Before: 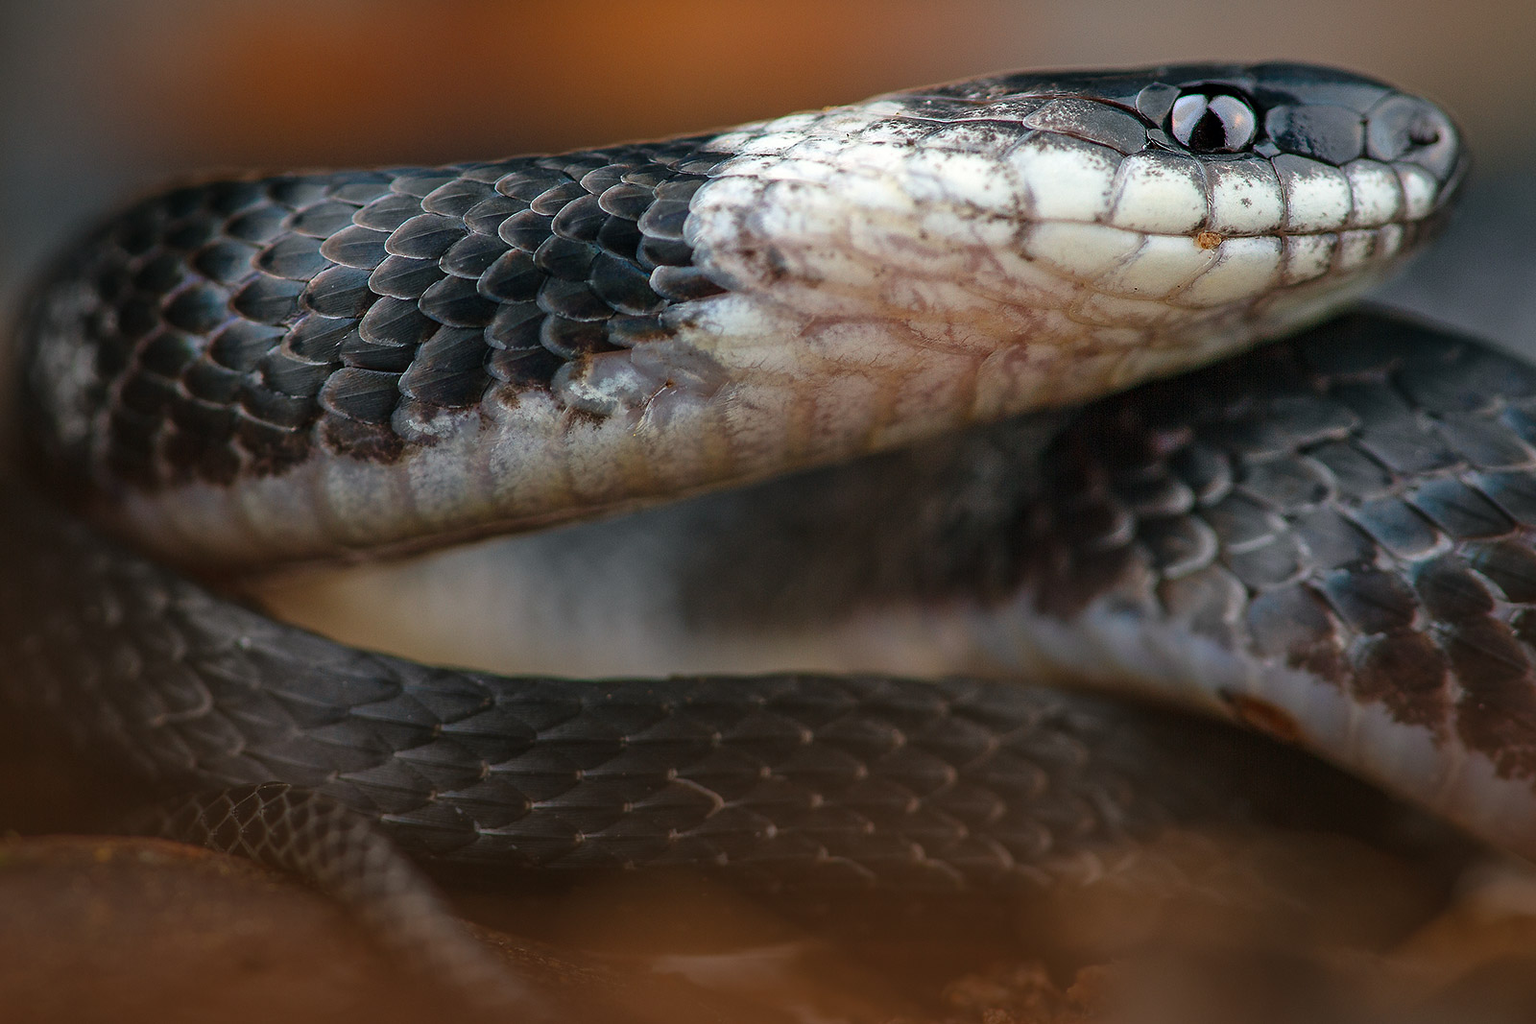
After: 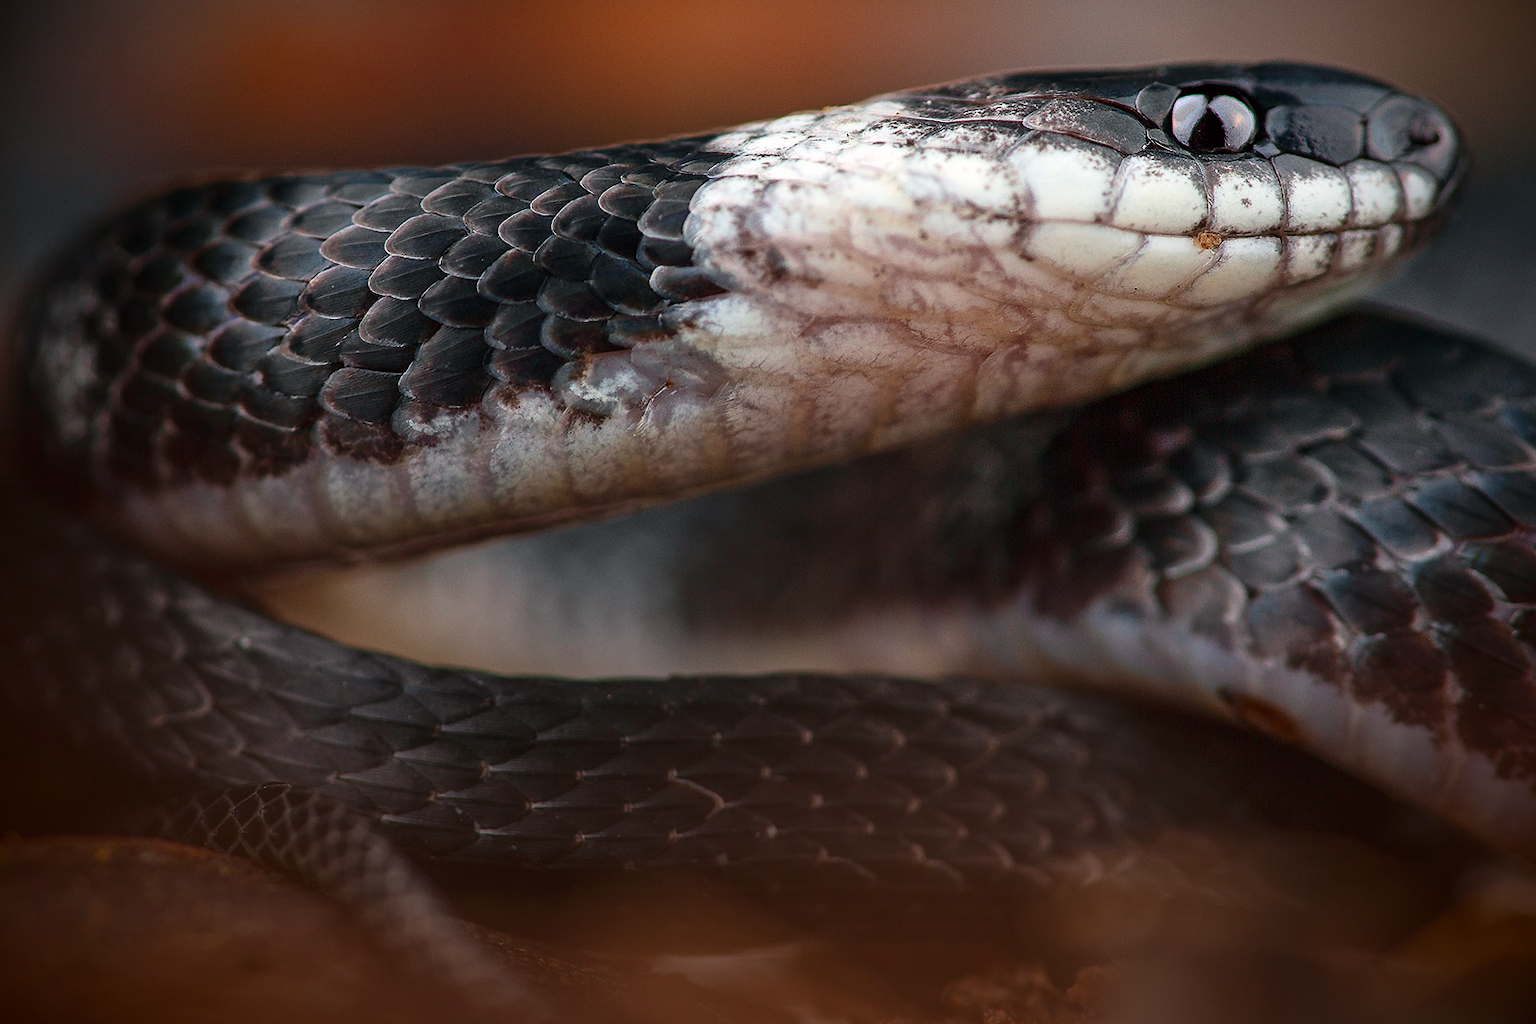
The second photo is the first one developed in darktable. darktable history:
tone curve: curves: ch0 [(0, 0) (0.253, 0.237) (1, 1)]; ch1 [(0, 0) (0.401, 0.42) (0.442, 0.47) (0.491, 0.495) (0.511, 0.523) (0.557, 0.565) (0.66, 0.683) (1, 1)]; ch2 [(0, 0) (0.394, 0.413) (0.5, 0.5) (0.578, 0.568) (1, 1)], color space Lab, independent channels, preserve colors none
contrast brightness saturation: contrast 0.137
vignetting: brightness -0.988, saturation 0.499
